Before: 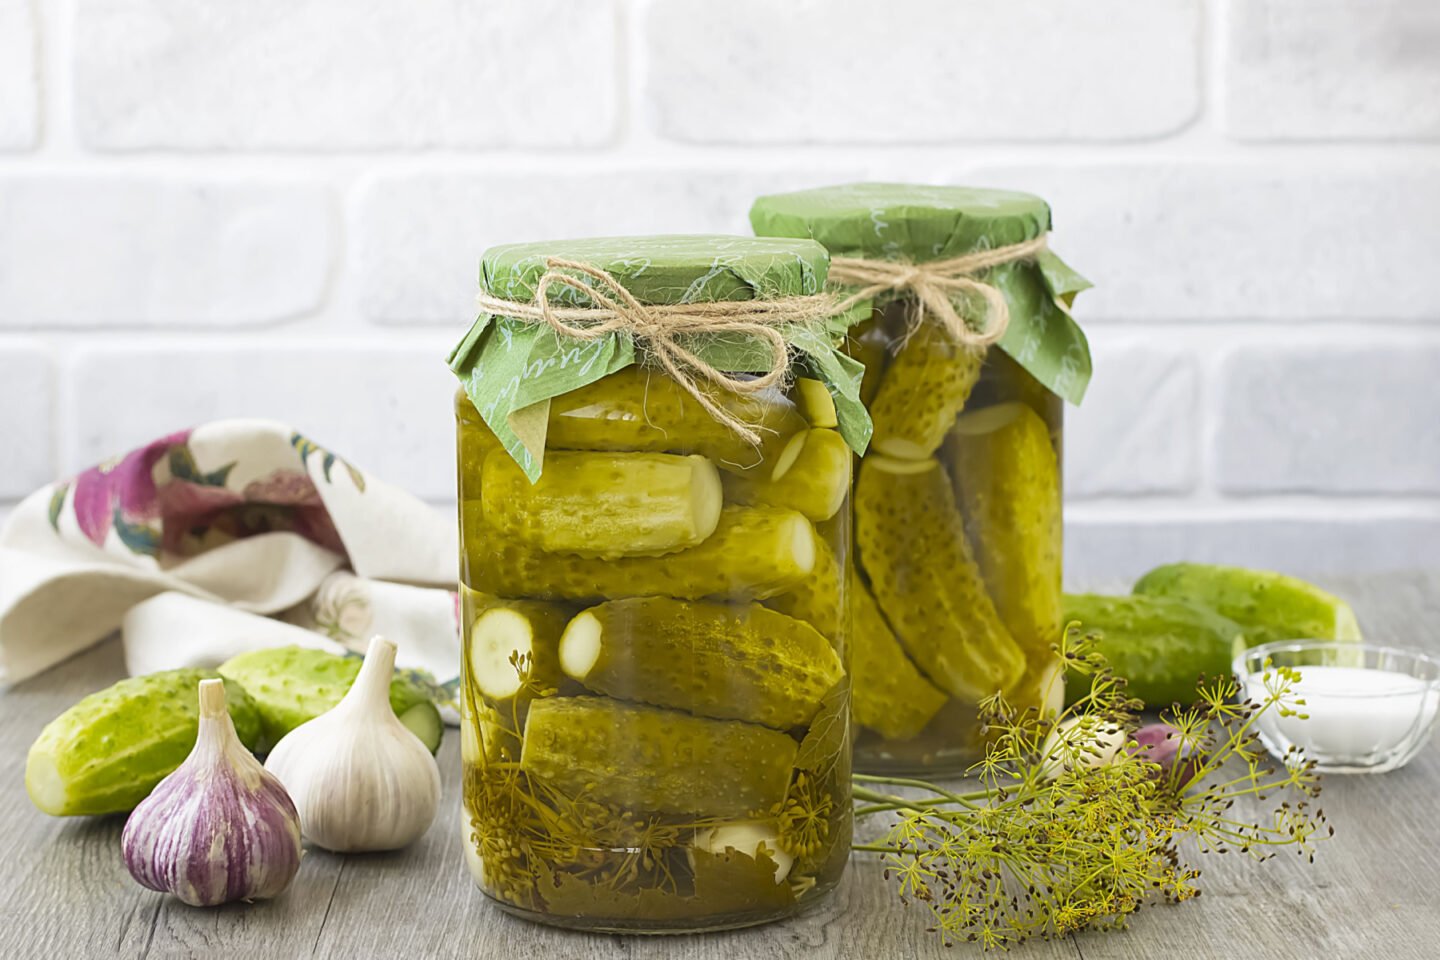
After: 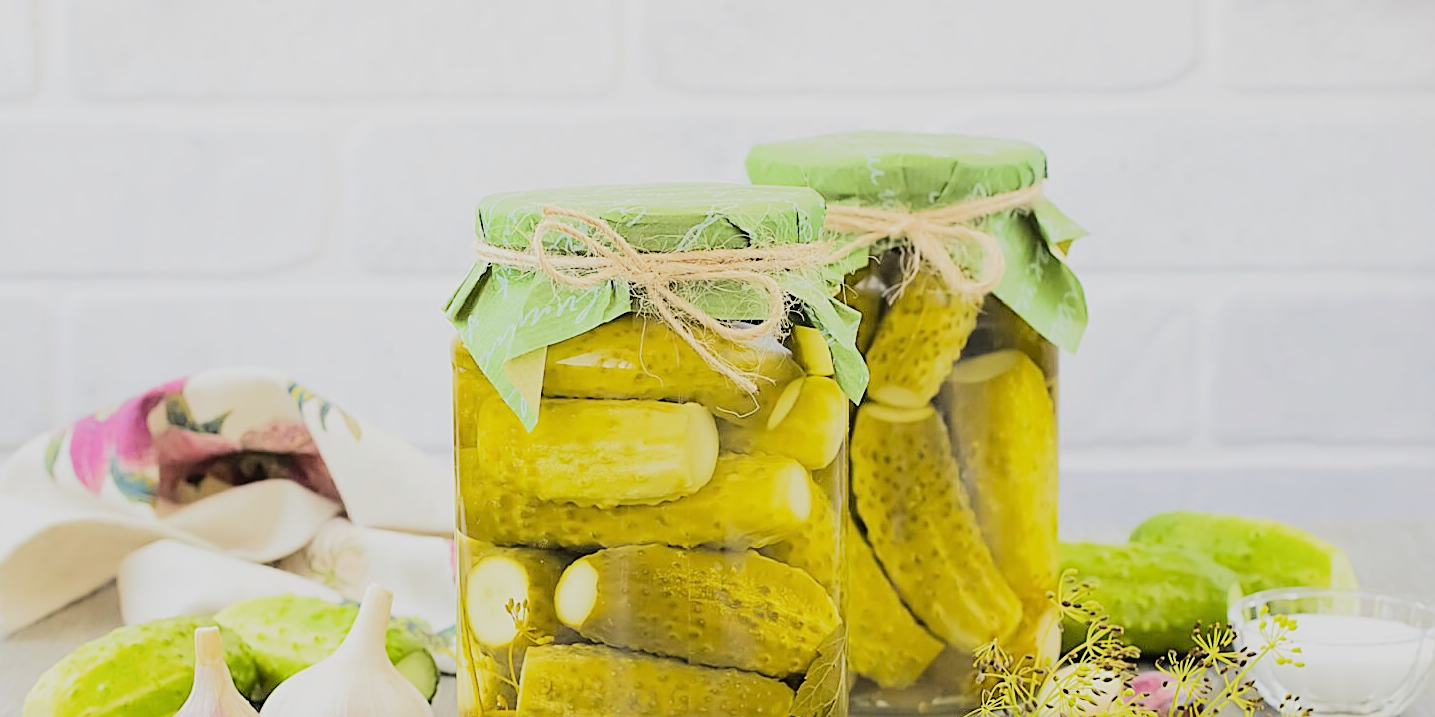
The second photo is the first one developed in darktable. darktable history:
tone equalizer: -7 EV 0.153 EV, -6 EV 0.568 EV, -5 EV 1.14 EV, -4 EV 1.32 EV, -3 EV 1.15 EV, -2 EV 0.6 EV, -1 EV 0.168 EV, edges refinement/feathering 500, mask exposure compensation -1.57 EV, preserve details no
sharpen: on, module defaults
crop: left 0.331%, top 5.479%, bottom 19.731%
filmic rgb: black relative exposure -7.65 EV, white relative exposure 4.56 EV, hardness 3.61, contrast 1.112
